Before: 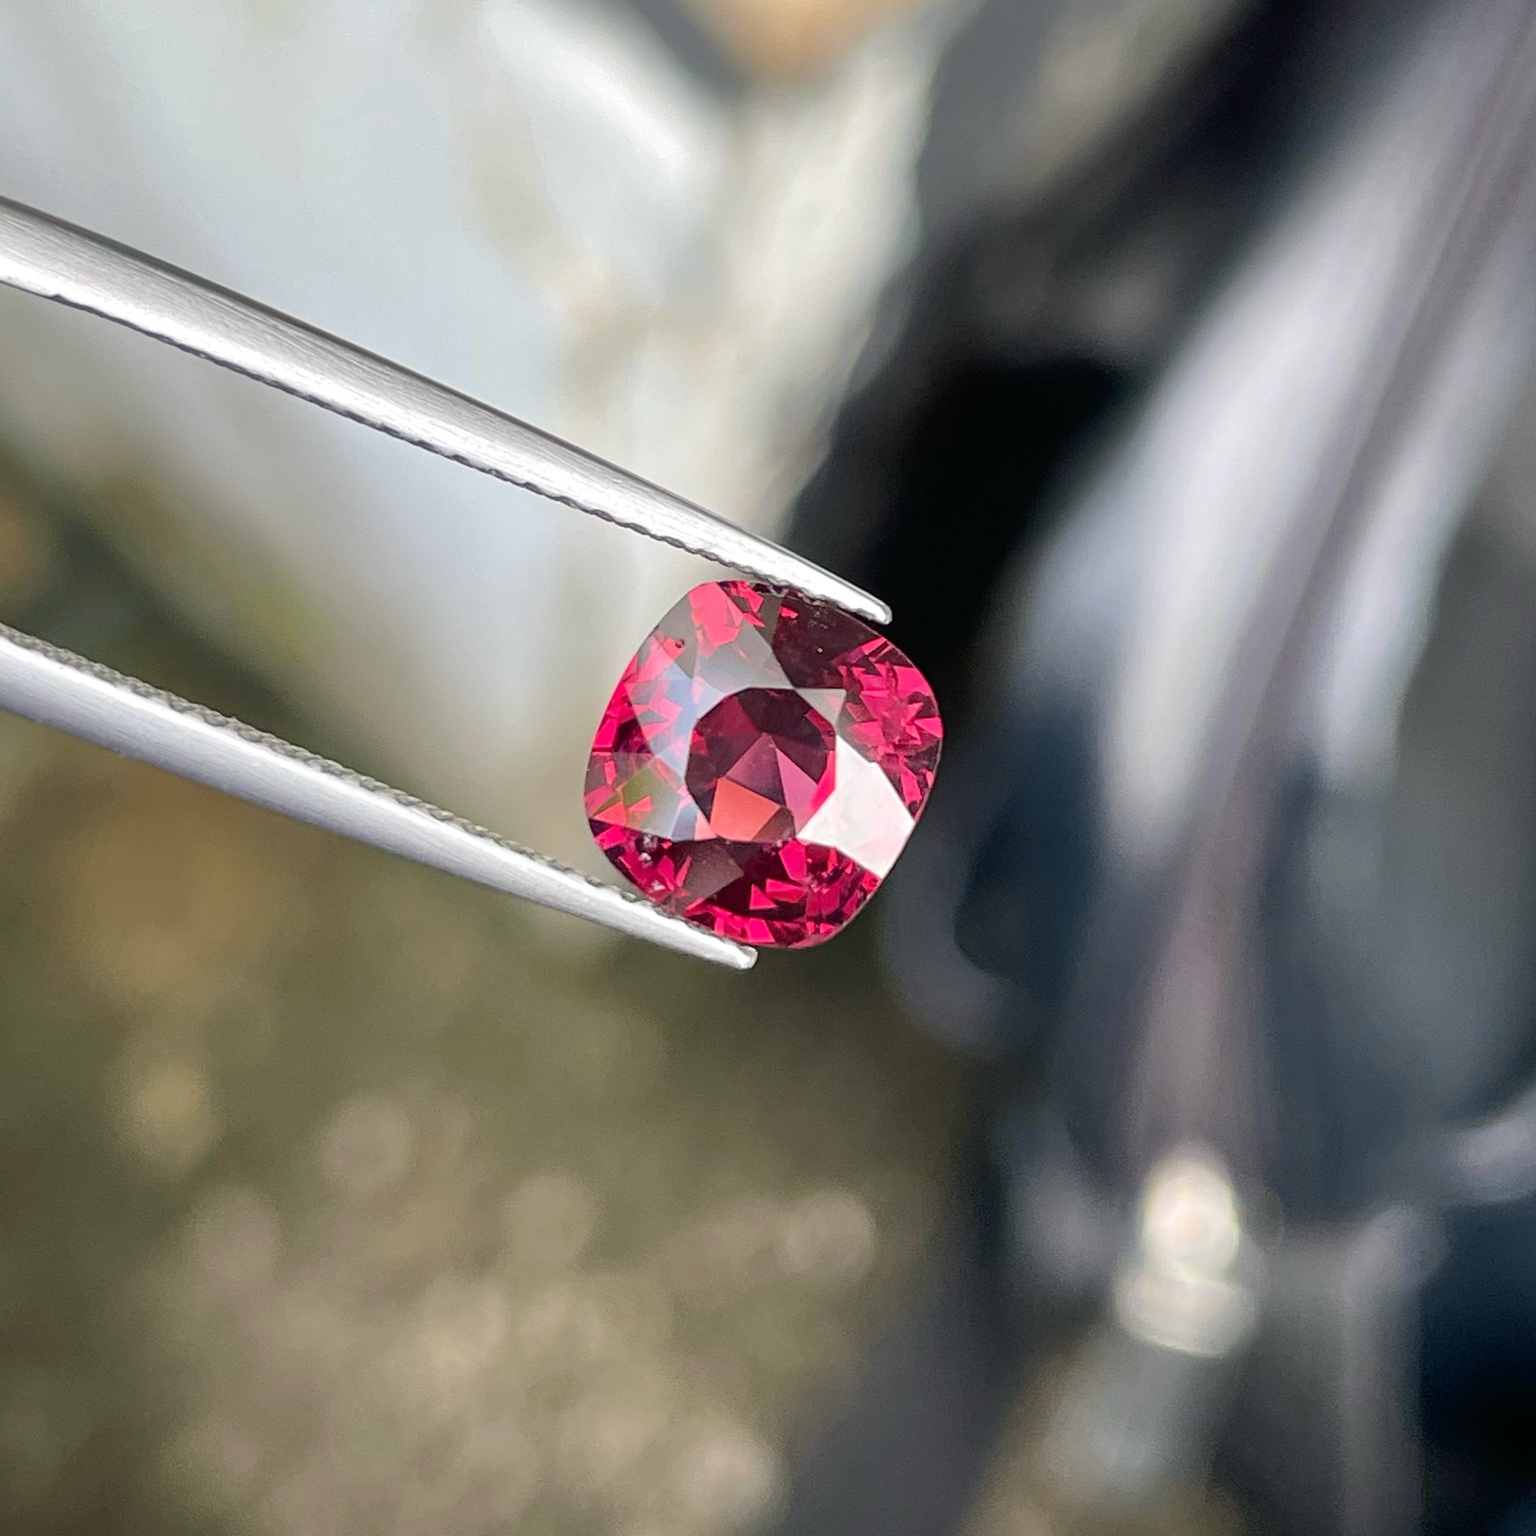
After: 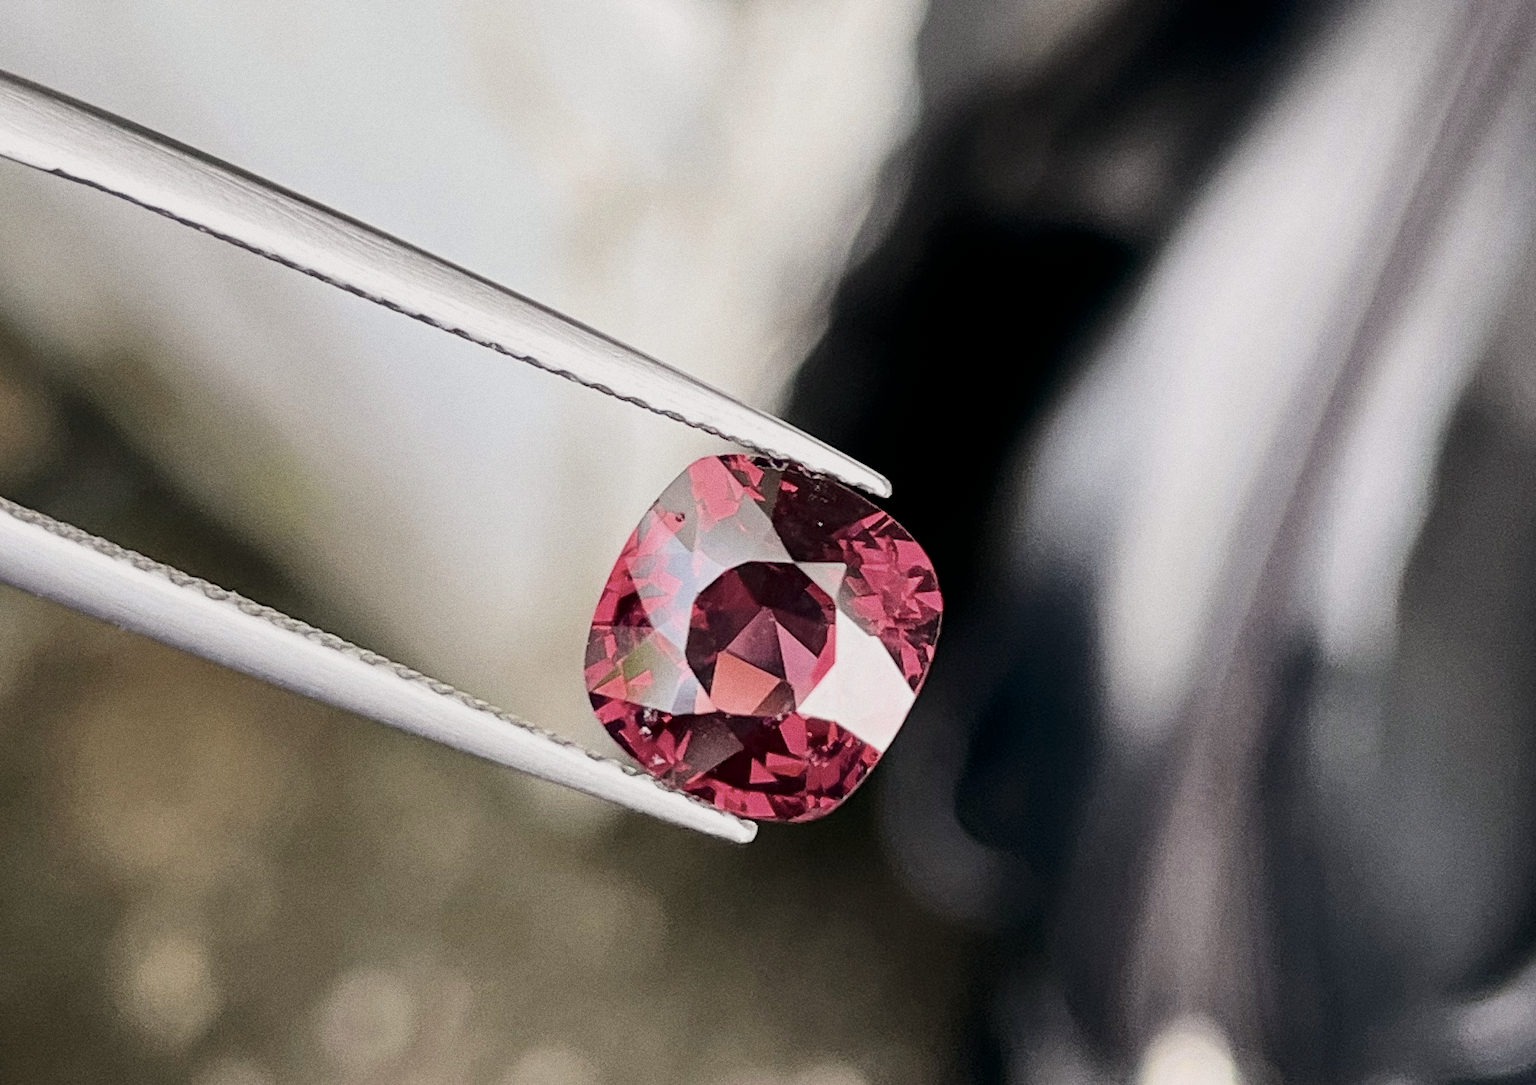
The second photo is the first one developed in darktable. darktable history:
color balance: lift [0.998, 0.998, 1.001, 1.002], gamma [0.995, 1.025, 0.992, 0.975], gain [0.995, 1.02, 0.997, 0.98]
crop and rotate: top 8.293%, bottom 20.996%
contrast brightness saturation: contrast 0.25, saturation -0.31
grain: coarseness 0.09 ISO, strength 40%
filmic rgb: black relative exposure -7.65 EV, white relative exposure 4.56 EV, hardness 3.61, contrast 1.05
